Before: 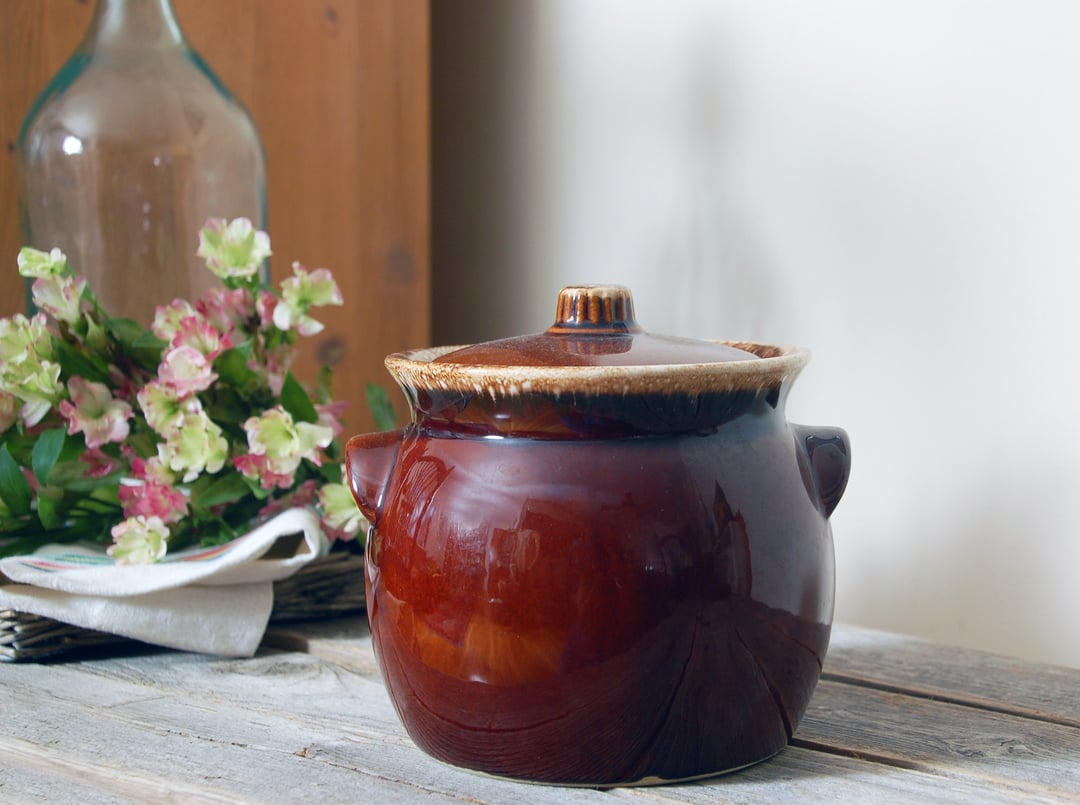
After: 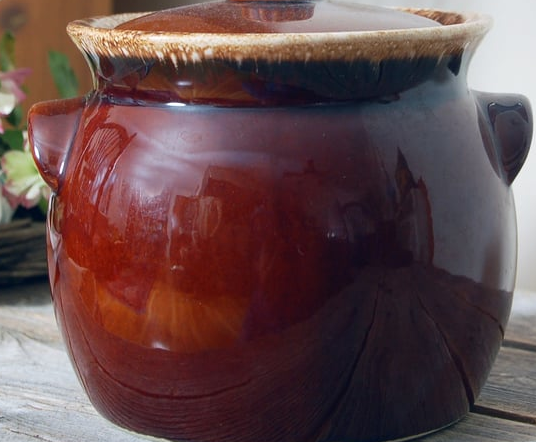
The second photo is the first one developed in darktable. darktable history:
crop: left 29.496%, top 41.461%, right 20.865%, bottom 3.516%
